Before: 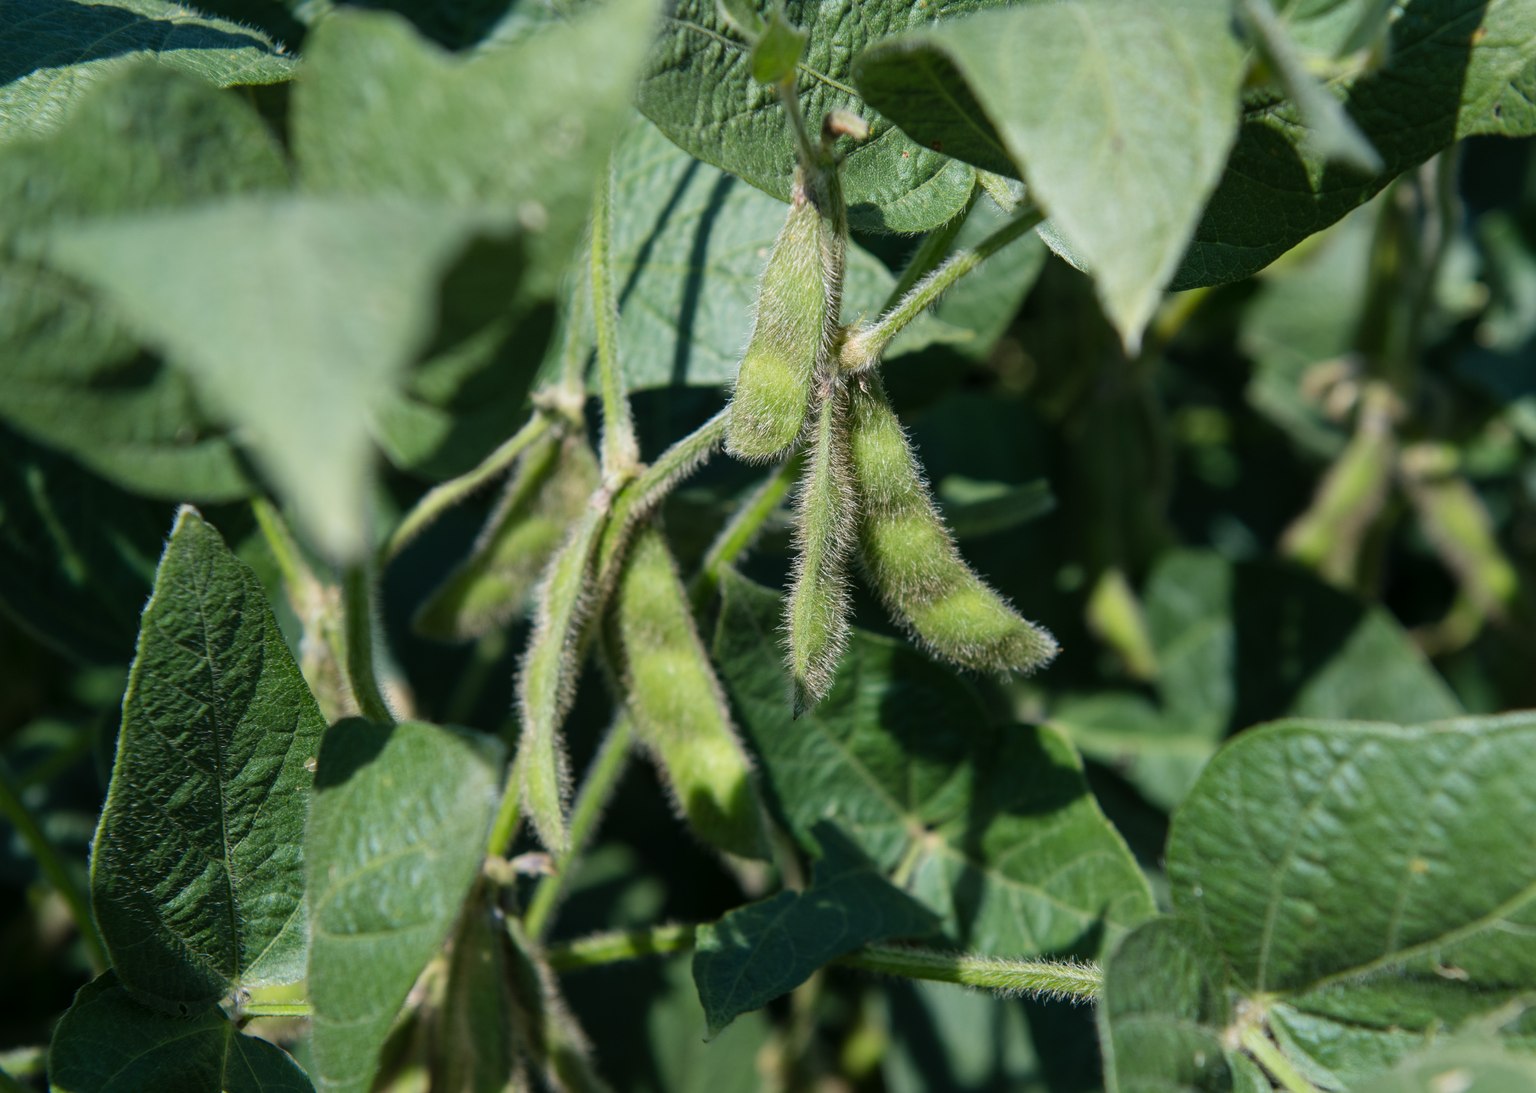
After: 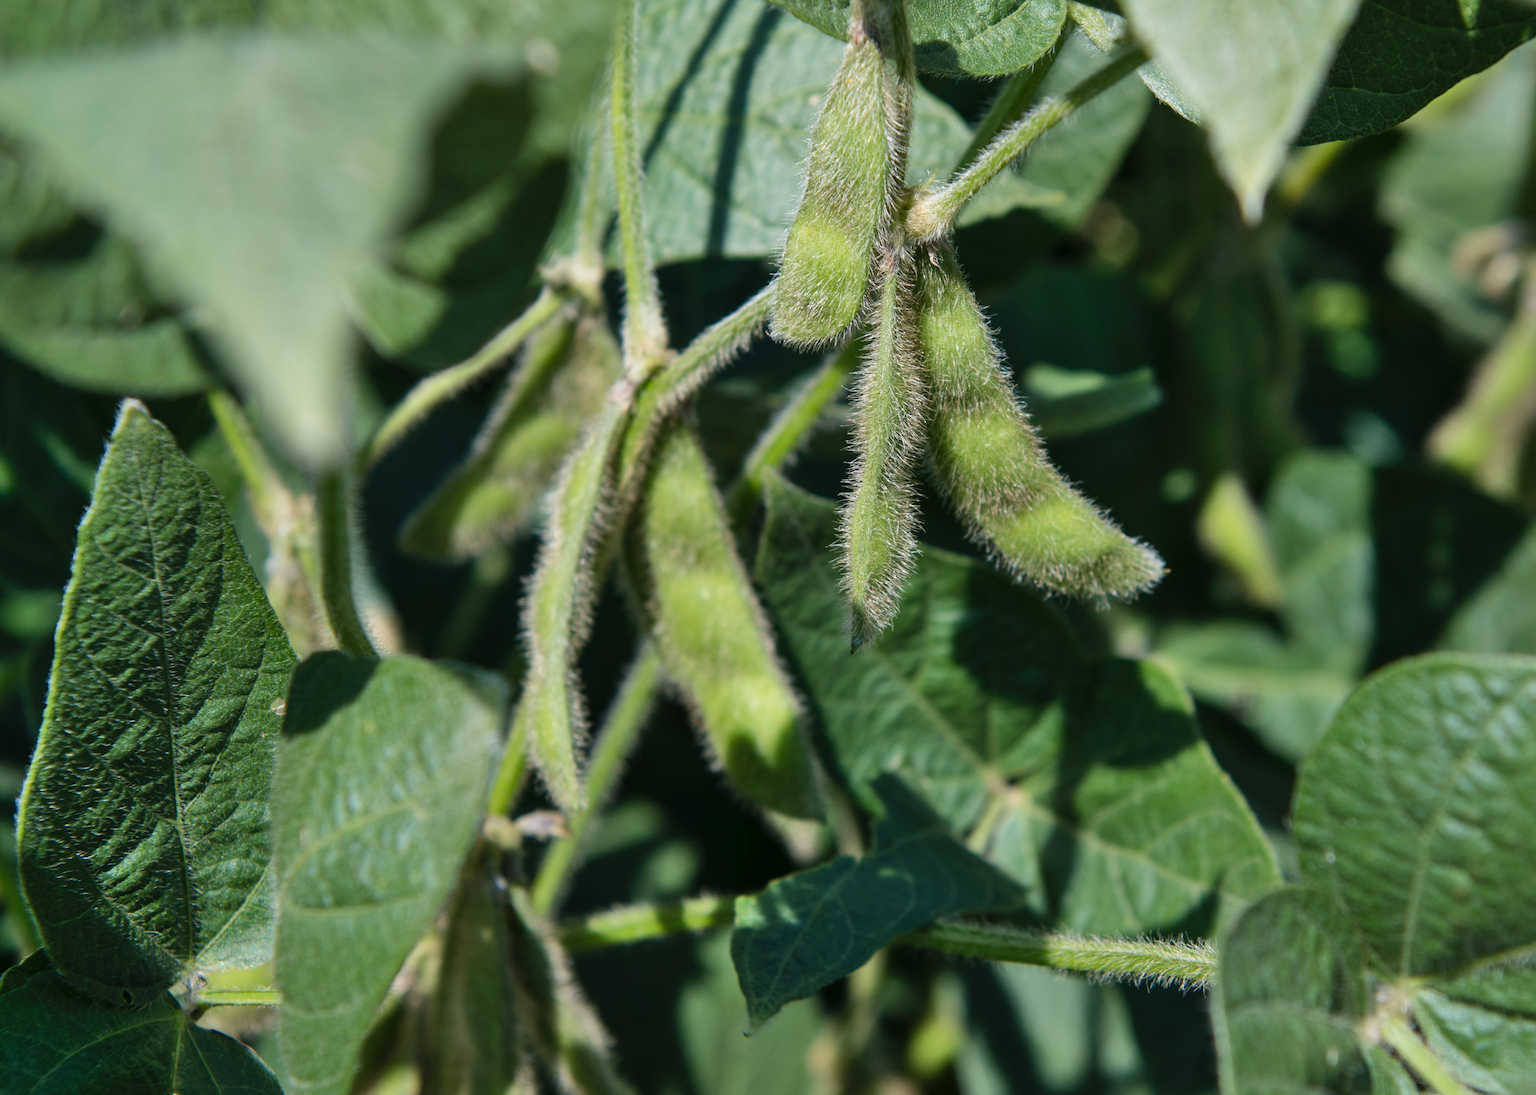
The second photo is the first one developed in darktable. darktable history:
tone equalizer: smoothing diameter 24.97%, edges refinement/feathering 9.96, preserve details guided filter
shadows and highlights: low approximation 0.01, soften with gaussian
crop and rotate: left 4.957%, top 15.455%, right 10.655%
